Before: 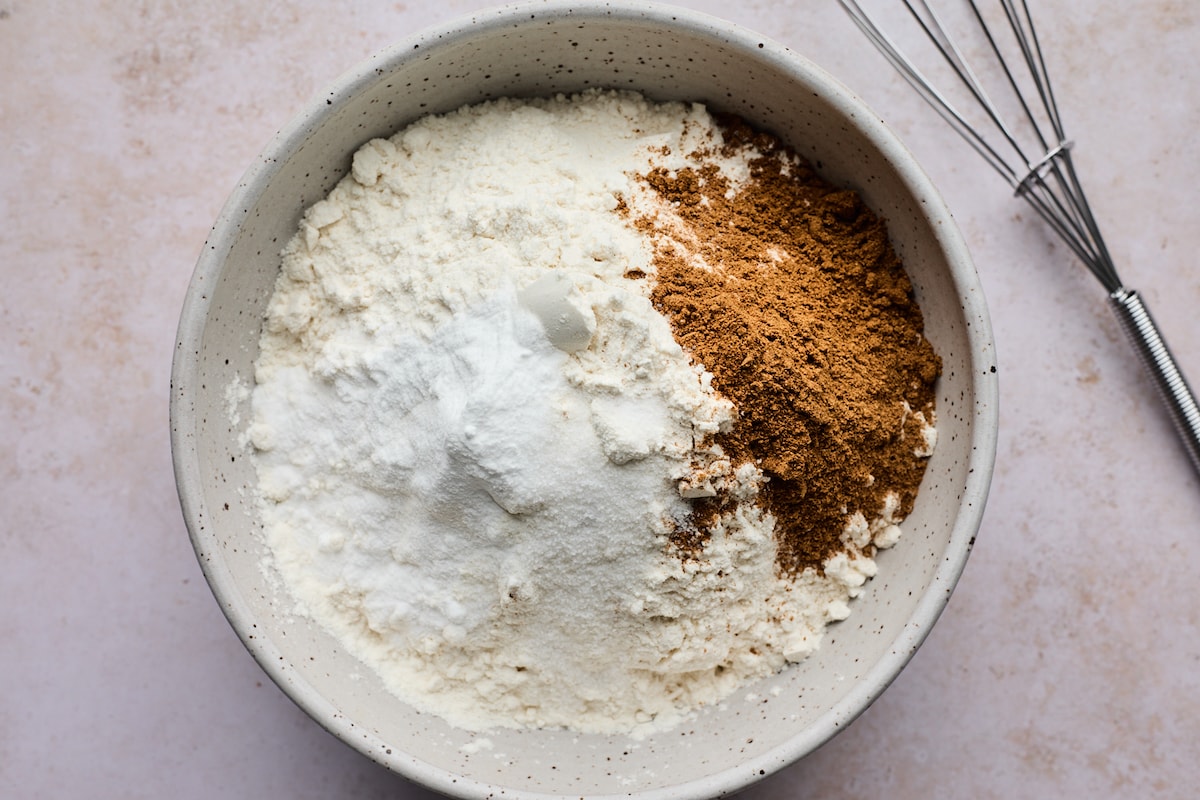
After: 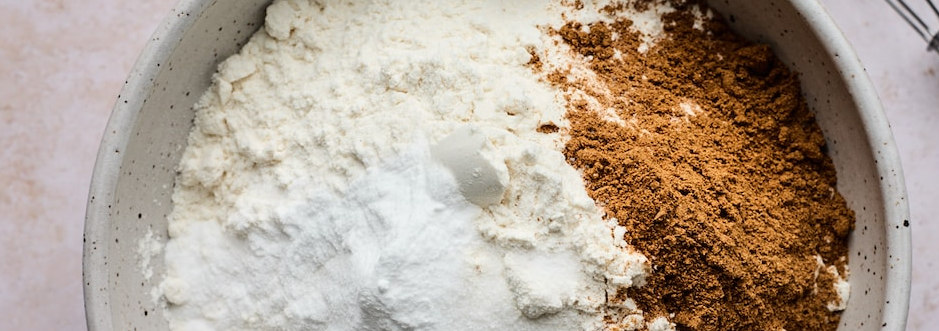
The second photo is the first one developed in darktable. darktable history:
crop: left 7.265%, top 18.352%, right 14.403%, bottom 40.236%
